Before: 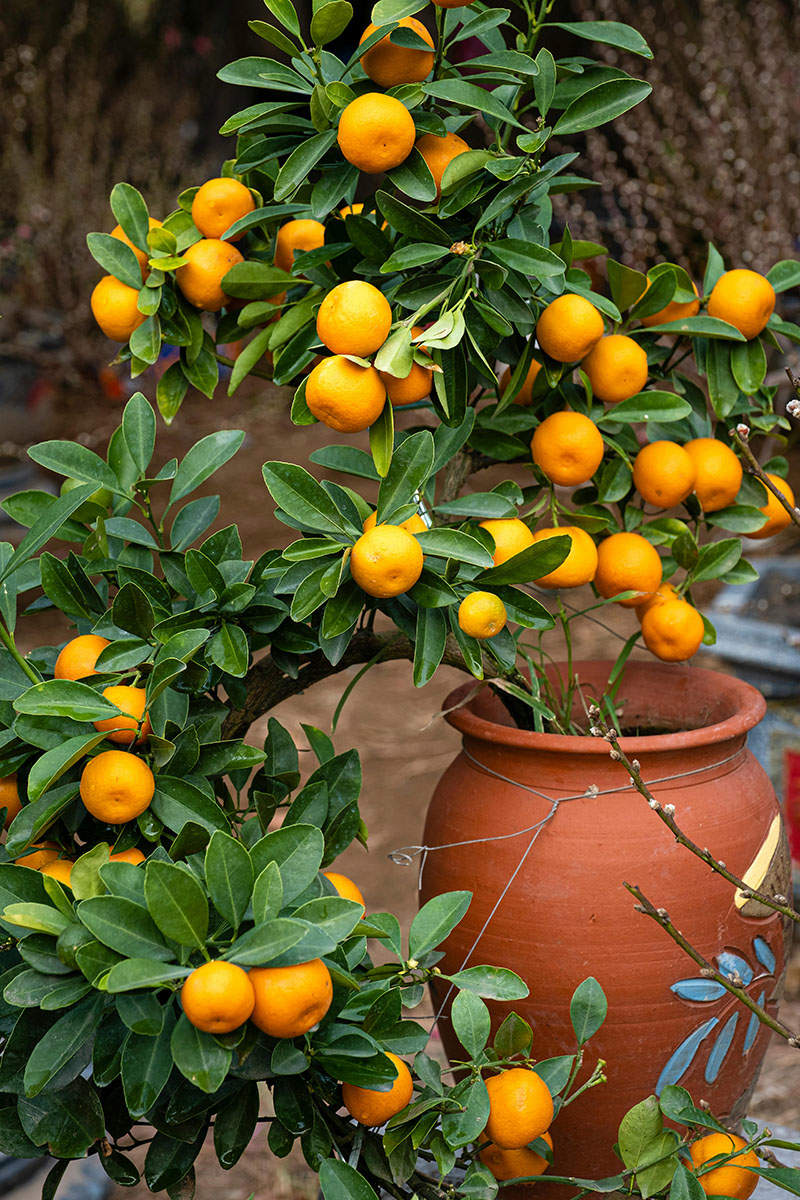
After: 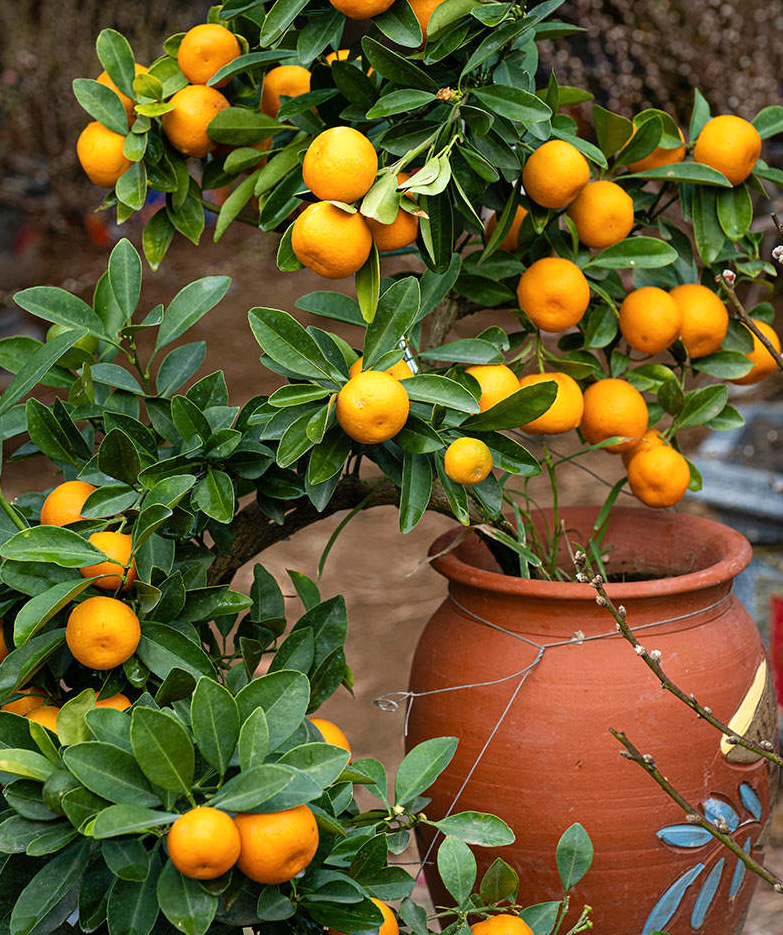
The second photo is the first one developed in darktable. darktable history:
shadows and highlights: shadows -9.67, white point adjustment 1.61, highlights 9.65
crop and rotate: left 1.822%, top 12.863%, right 0.213%, bottom 9.137%
